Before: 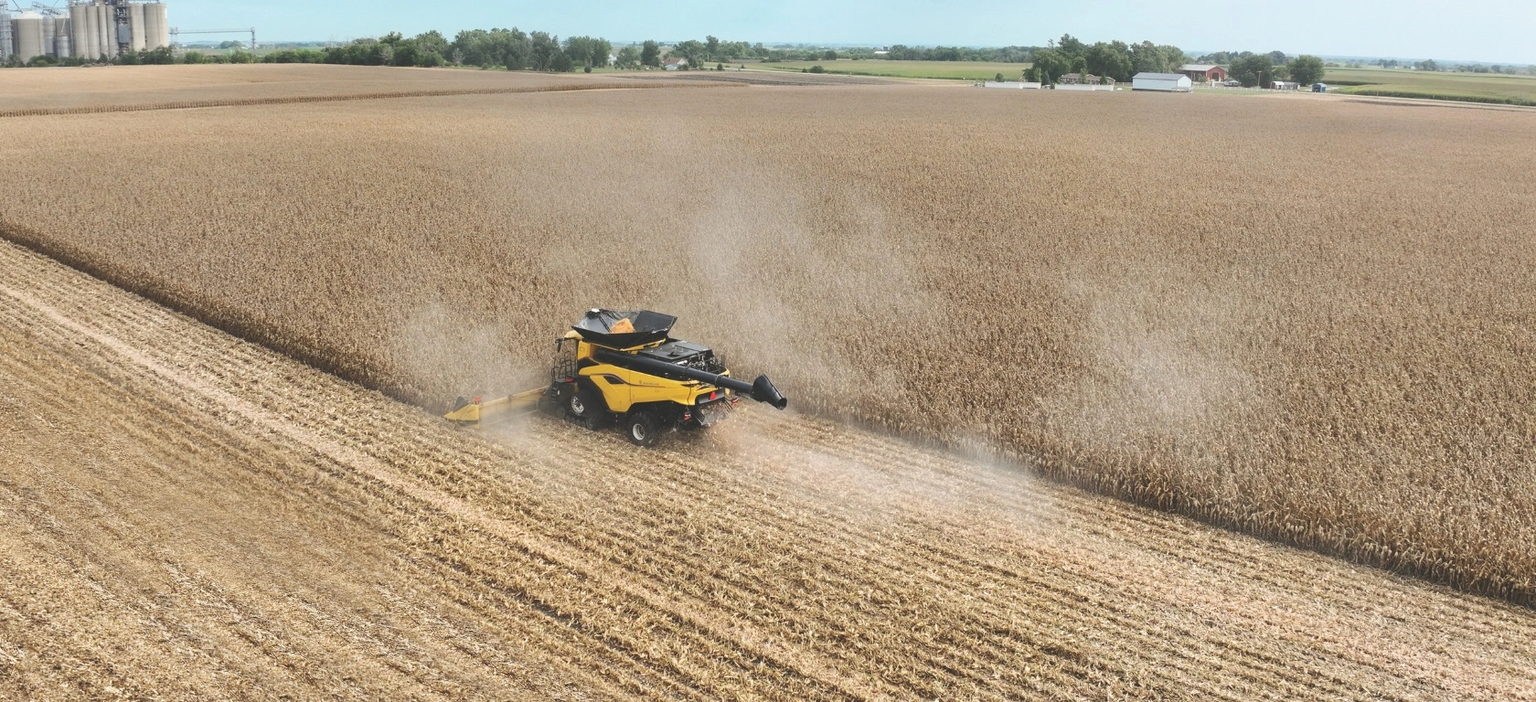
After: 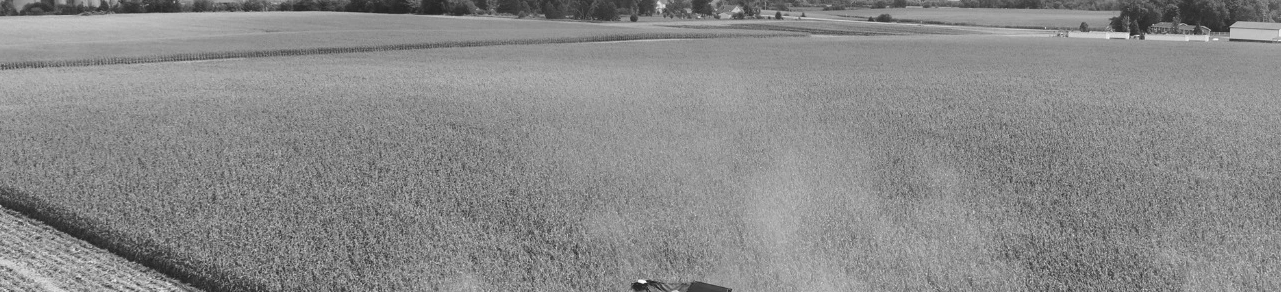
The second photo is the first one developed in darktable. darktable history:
monochrome: on, module defaults
contrast brightness saturation: contrast 0.07, brightness -0.13, saturation 0.06
exposure: compensate exposure bias true, compensate highlight preservation false
crop: left 0.579%, top 7.627%, right 23.167%, bottom 54.275%
